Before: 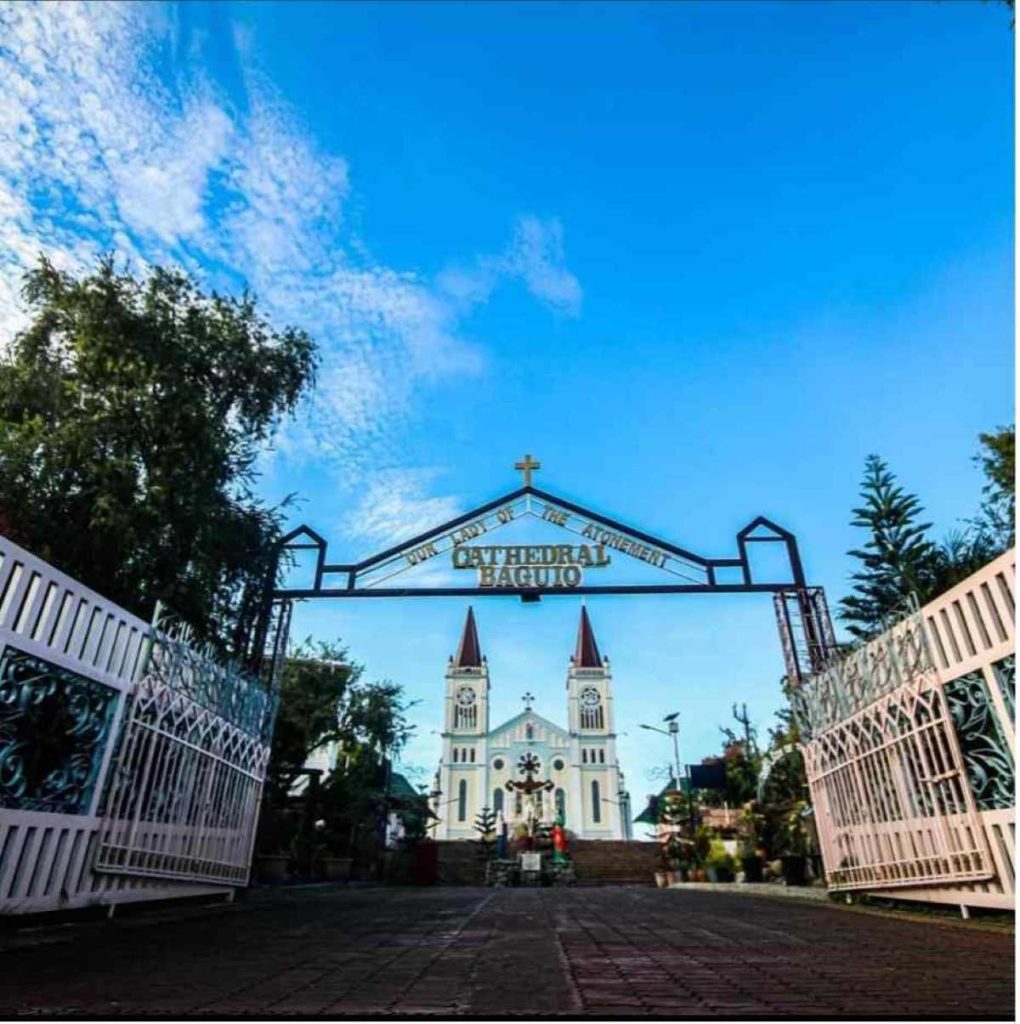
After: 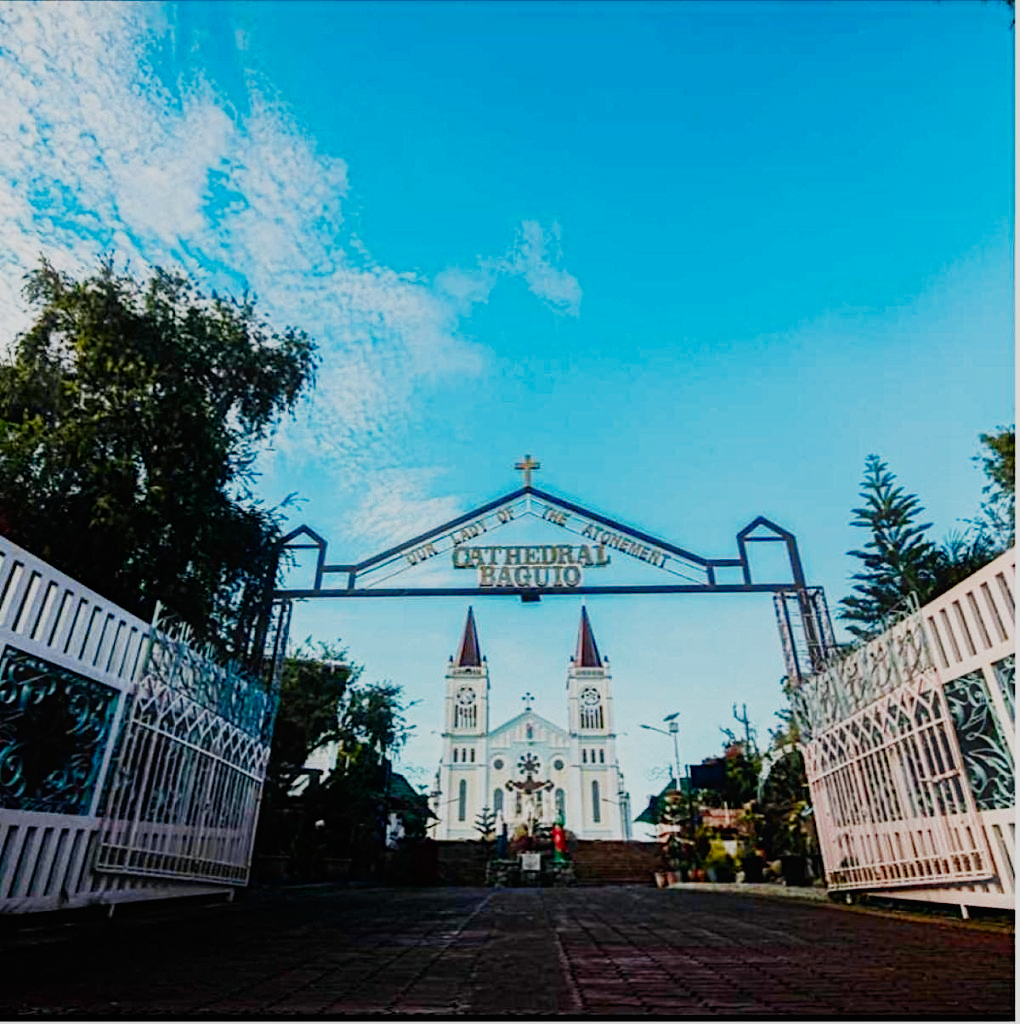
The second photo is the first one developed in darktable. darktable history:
sigmoid "smooth": skew -0.2, preserve hue 0%, red attenuation 0.1, red rotation 0.035, green attenuation 0.1, green rotation -0.017, blue attenuation 0.15, blue rotation -0.052, base primaries Rec2020
contrast equalizer "soft": y [[0.439, 0.44, 0.442, 0.457, 0.493, 0.498], [0.5 ×6], [0.5 ×6], [0 ×6], [0 ×6]]
color balance rgb "basic colorfulness: standard": perceptual saturation grading › global saturation 20%, perceptual saturation grading › highlights -25%, perceptual saturation grading › shadows 25%
color balance rgb "medium contrast": perceptual brilliance grading › highlights 20%, perceptual brilliance grading › mid-tones 10%, perceptual brilliance grading › shadows -20%
diffuse or sharpen "sharpen demosaicing: AA filter": edge sensitivity 1, 1st order anisotropy 100%, 2nd order anisotropy 100%, 3rd order anisotropy 100%, 4th order anisotropy 100%, 1st order speed -25%, 2nd order speed -25%, 3rd order speed -25%, 4th order speed -25%
diffuse or sharpen "diffusion": radius span 77, 1st order speed 50%, 2nd order speed 50%, 3rd order speed 50%, 4th order speed 50% | blend: blend mode normal, opacity 25%; mask: uniform (no mask)
haze removal: strength -0.1, adaptive false
rgb primaries "nice": tint hue -2.48°, red hue -0.024, green purity 1.08, blue hue -0.112, blue purity 1.17
exposure "magic lantern defaults": compensate highlight preservation false
